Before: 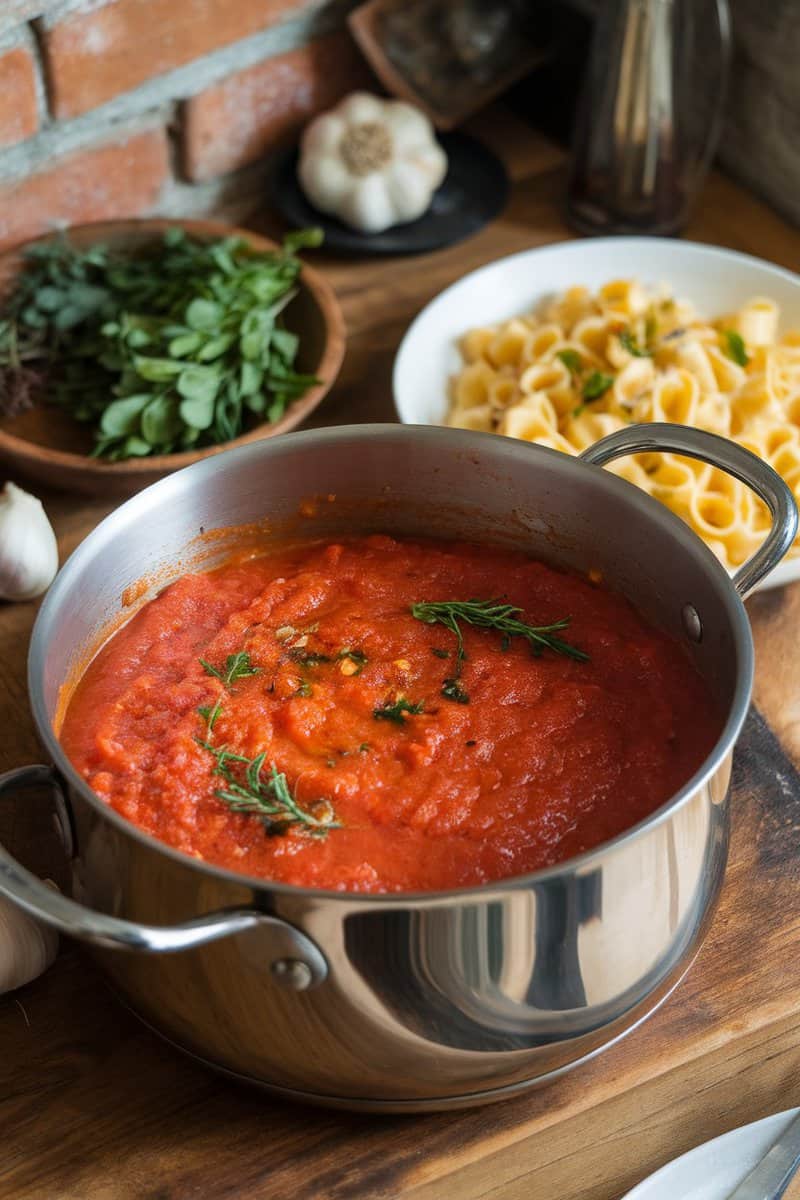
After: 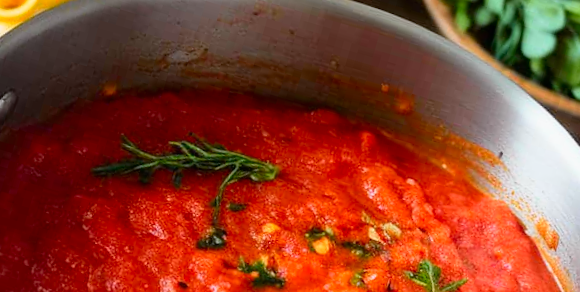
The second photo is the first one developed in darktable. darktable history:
tone curve: curves: ch0 [(0, 0) (0.062, 0.037) (0.142, 0.138) (0.359, 0.419) (0.469, 0.544) (0.634, 0.722) (0.839, 0.909) (0.998, 0.978)]; ch1 [(0, 0) (0.437, 0.408) (0.472, 0.47) (0.502, 0.503) (0.527, 0.523) (0.559, 0.573) (0.608, 0.665) (0.669, 0.748) (0.859, 0.899) (1, 1)]; ch2 [(0, 0) (0.33, 0.301) (0.421, 0.443) (0.473, 0.498) (0.502, 0.5) (0.535, 0.531) (0.575, 0.603) (0.608, 0.667) (1, 1)], color space Lab, independent channels, preserve colors none
white balance: red 0.974, blue 1.044
crop and rotate: angle 16.12°, top 30.835%, bottom 35.653%
